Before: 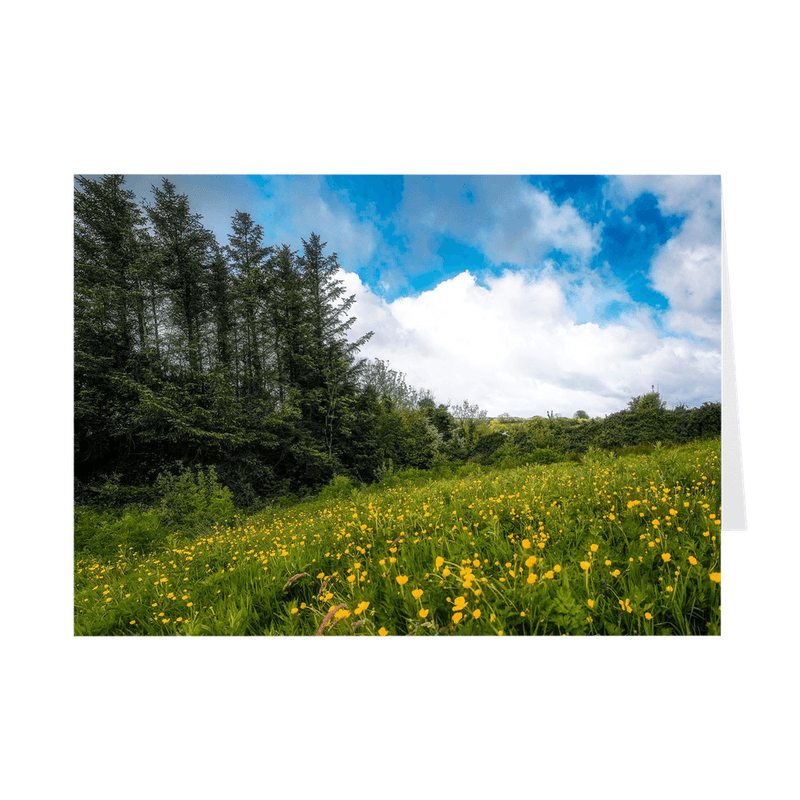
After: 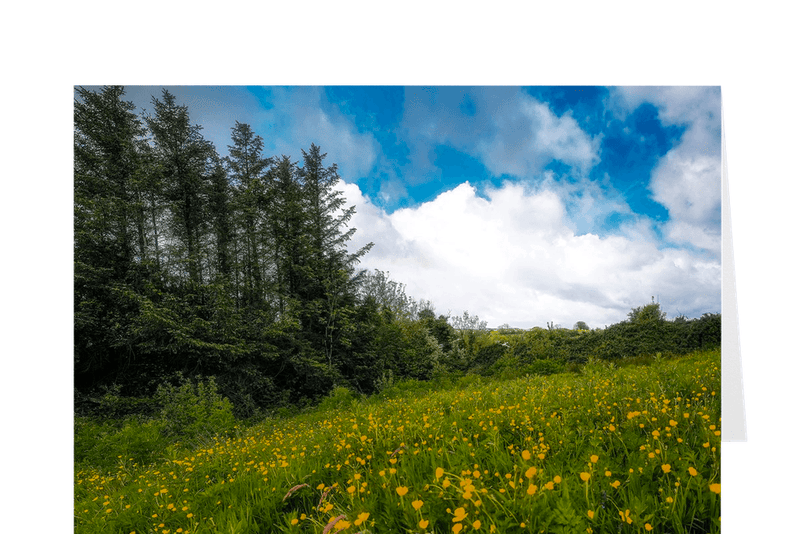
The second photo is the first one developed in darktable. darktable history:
color zones: curves: ch0 [(0, 0.425) (0.143, 0.422) (0.286, 0.42) (0.429, 0.419) (0.571, 0.419) (0.714, 0.42) (0.857, 0.422) (1, 0.425)]
crop: top 11.164%, bottom 21.98%
